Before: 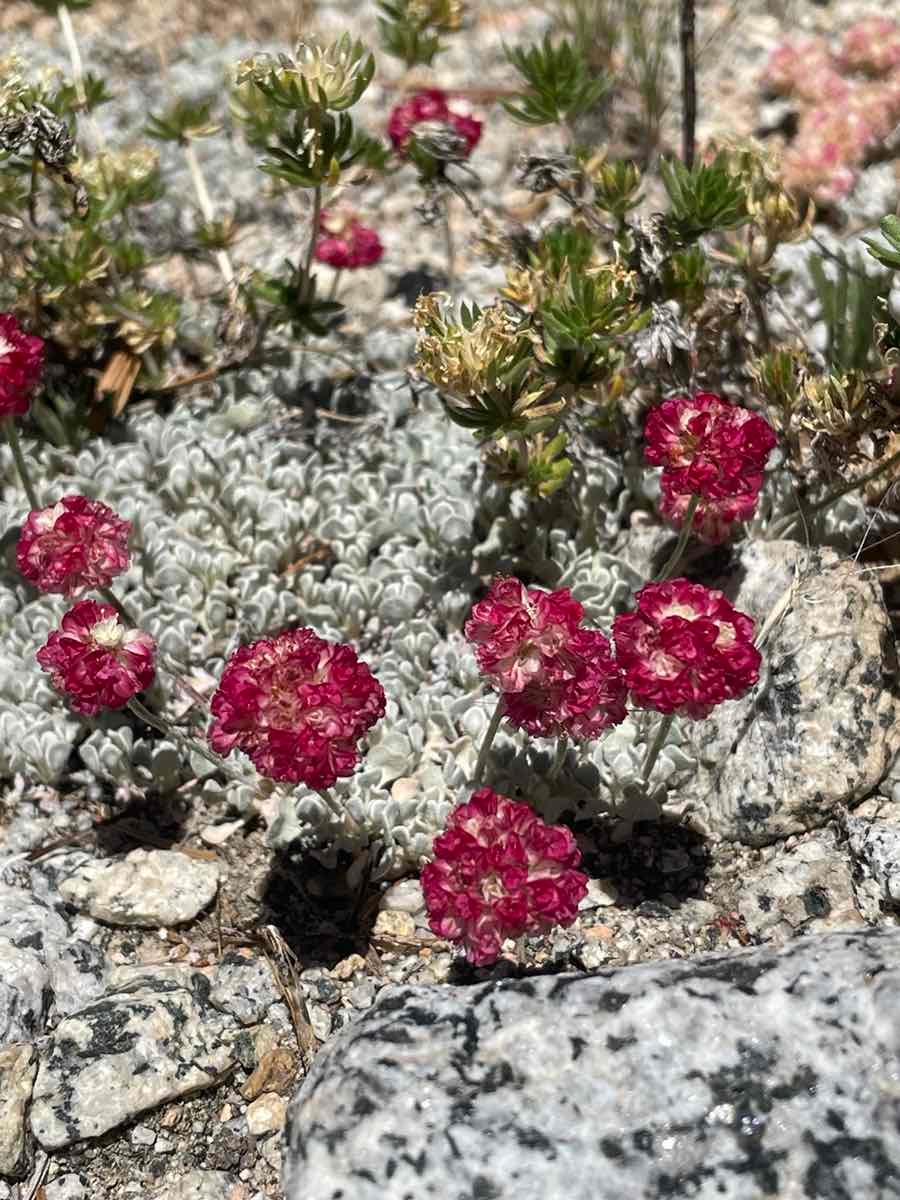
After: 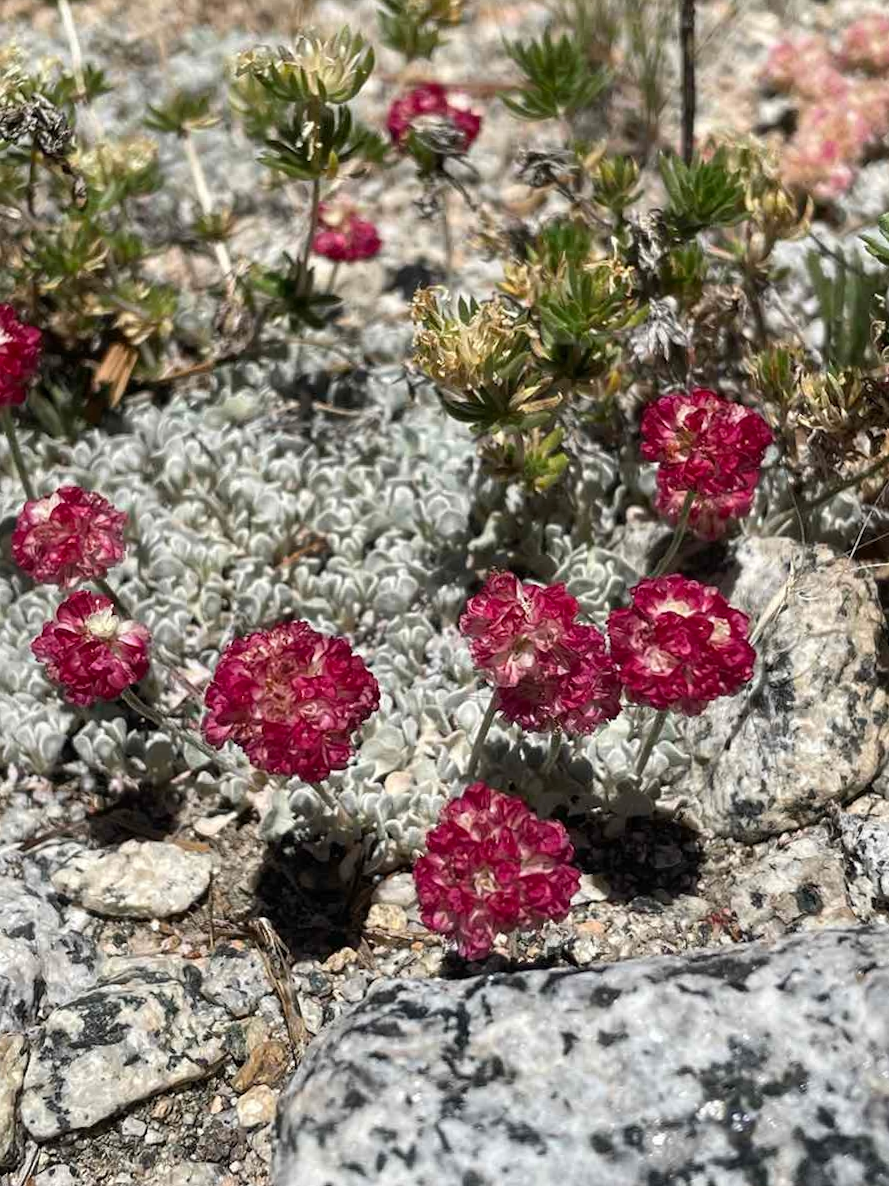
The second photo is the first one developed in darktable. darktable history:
crop and rotate: angle -0.495°
